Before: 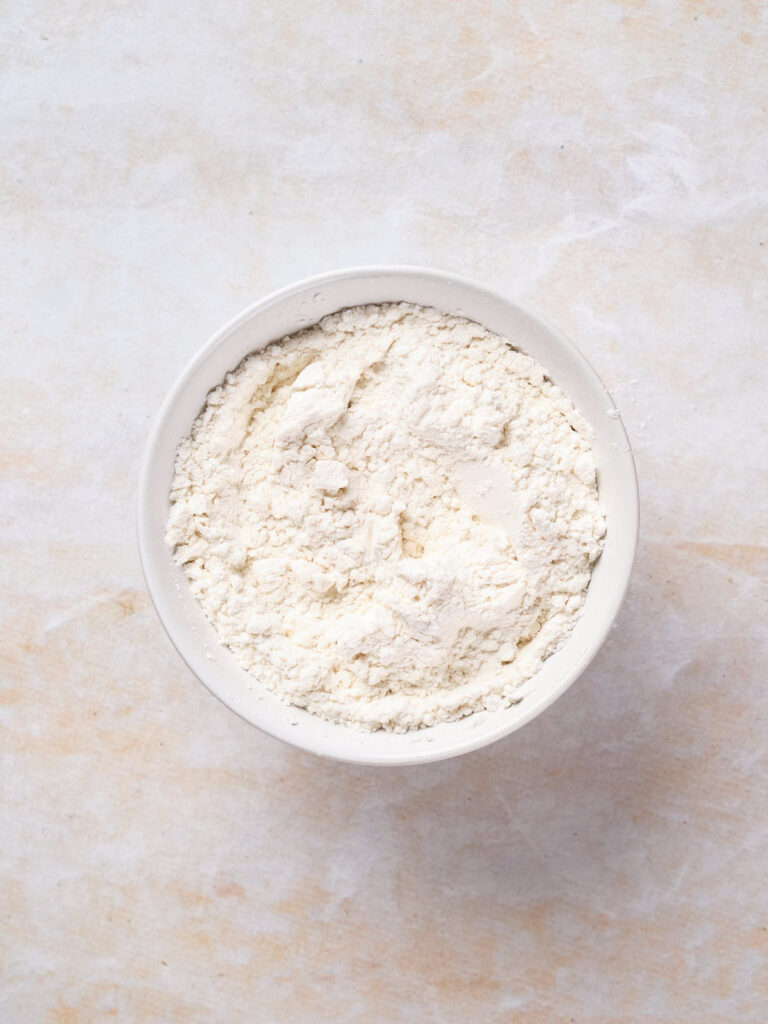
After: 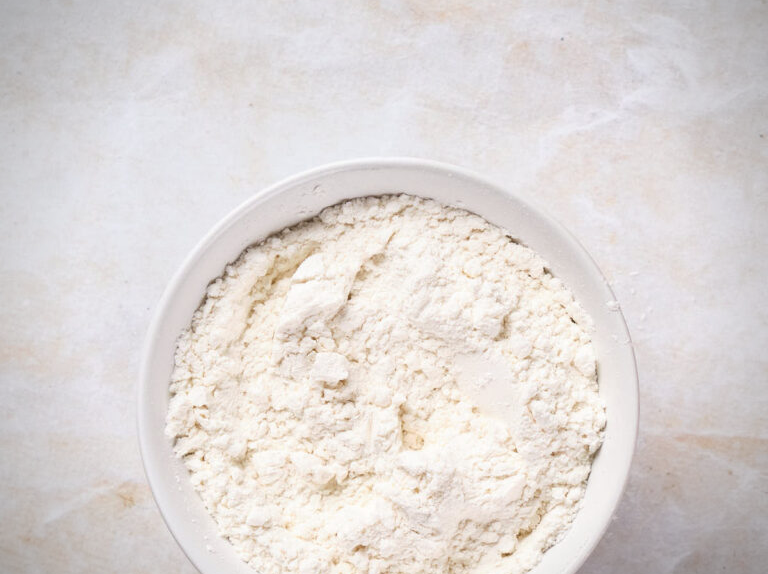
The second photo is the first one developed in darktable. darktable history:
vignetting: fall-off start 79.88%
crop and rotate: top 10.605%, bottom 33.274%
